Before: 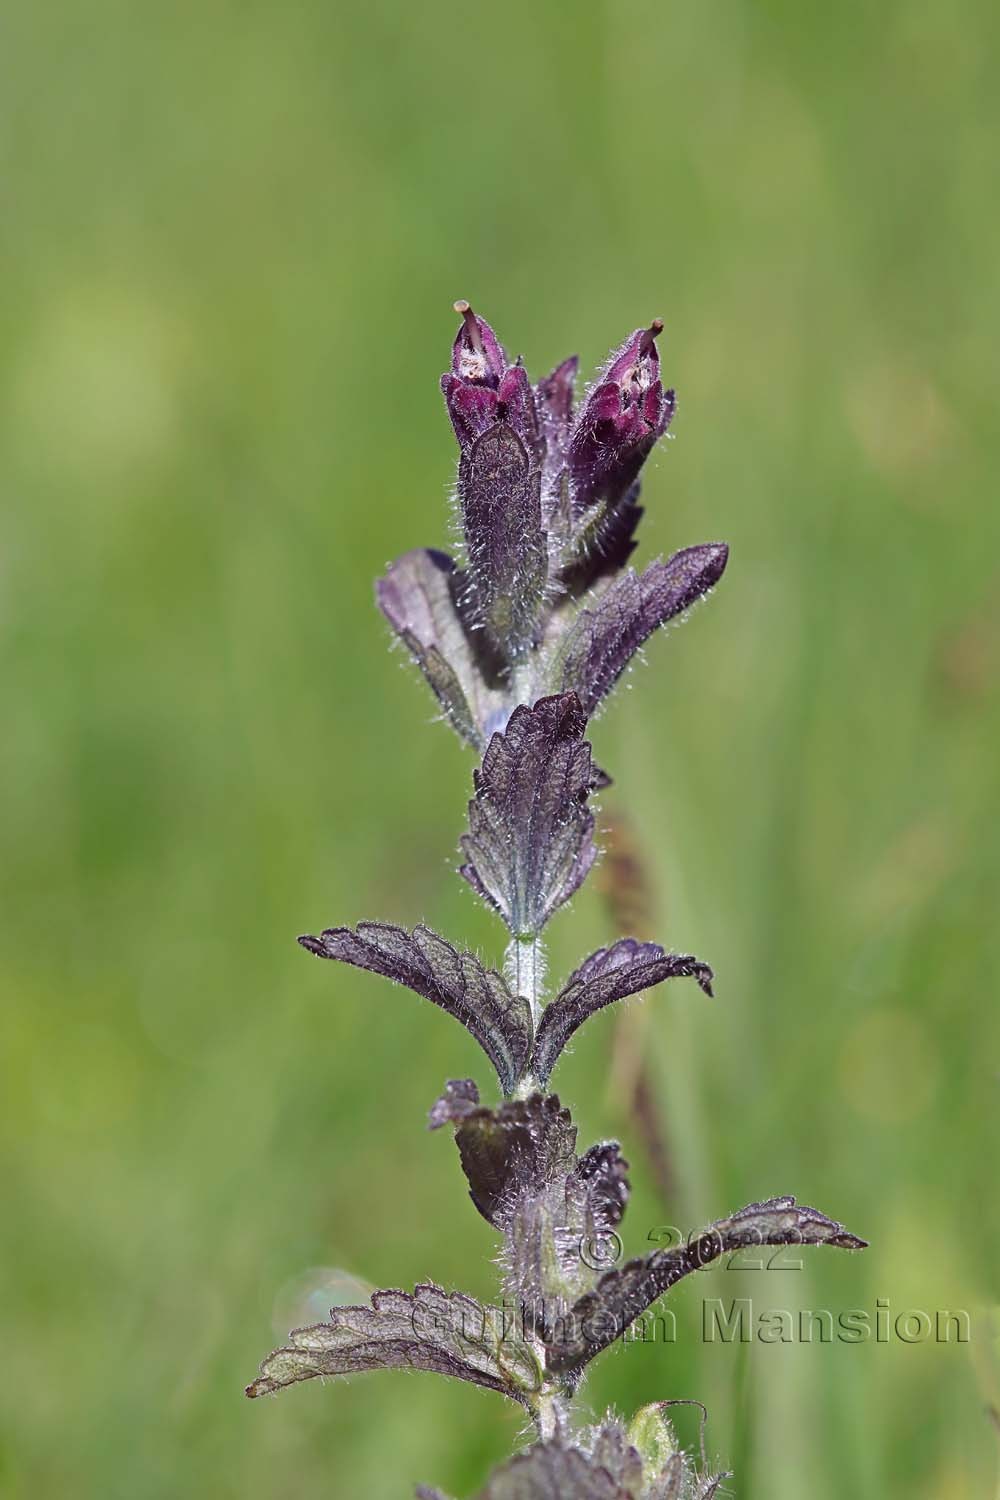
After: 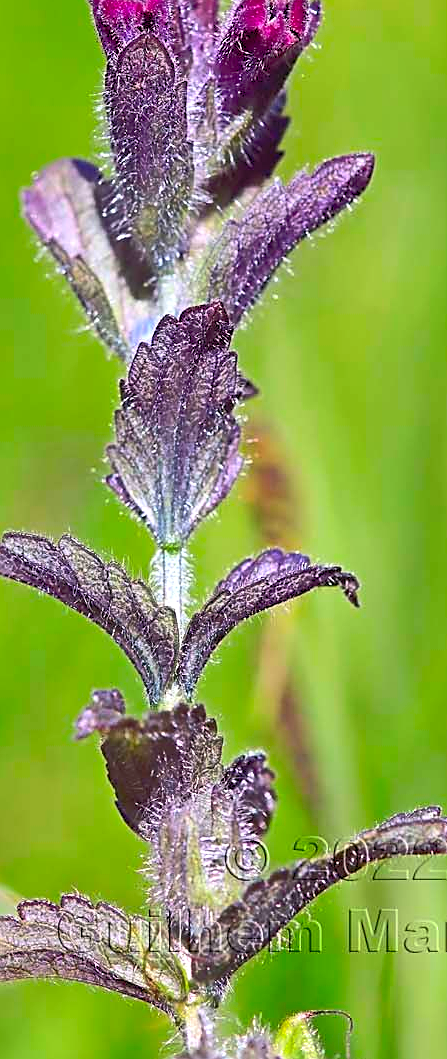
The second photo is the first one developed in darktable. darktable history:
sharpen: on, module defaults
tone equalizer: -8 EV -0.435 EV, -7 EV -0.372 EV, -6 EV -0.355 EV, -5 EV -0.224 EV, -3 EV 0.225 EV, -2 EV 0.344 EV, -1 EV 0.409 EV, +0 EV 0.397 EV, edges refinement/feathering 500, mask exposure compensation -1.57 EV, preserve details no
shadows and highlights: on, module defaults
crop: left 35.409%, top 26.003%, right 19.878%, bottom 3.385%
contrast brightness saturation: contrast 0.205, brightness 0.193, saturation 0.808
